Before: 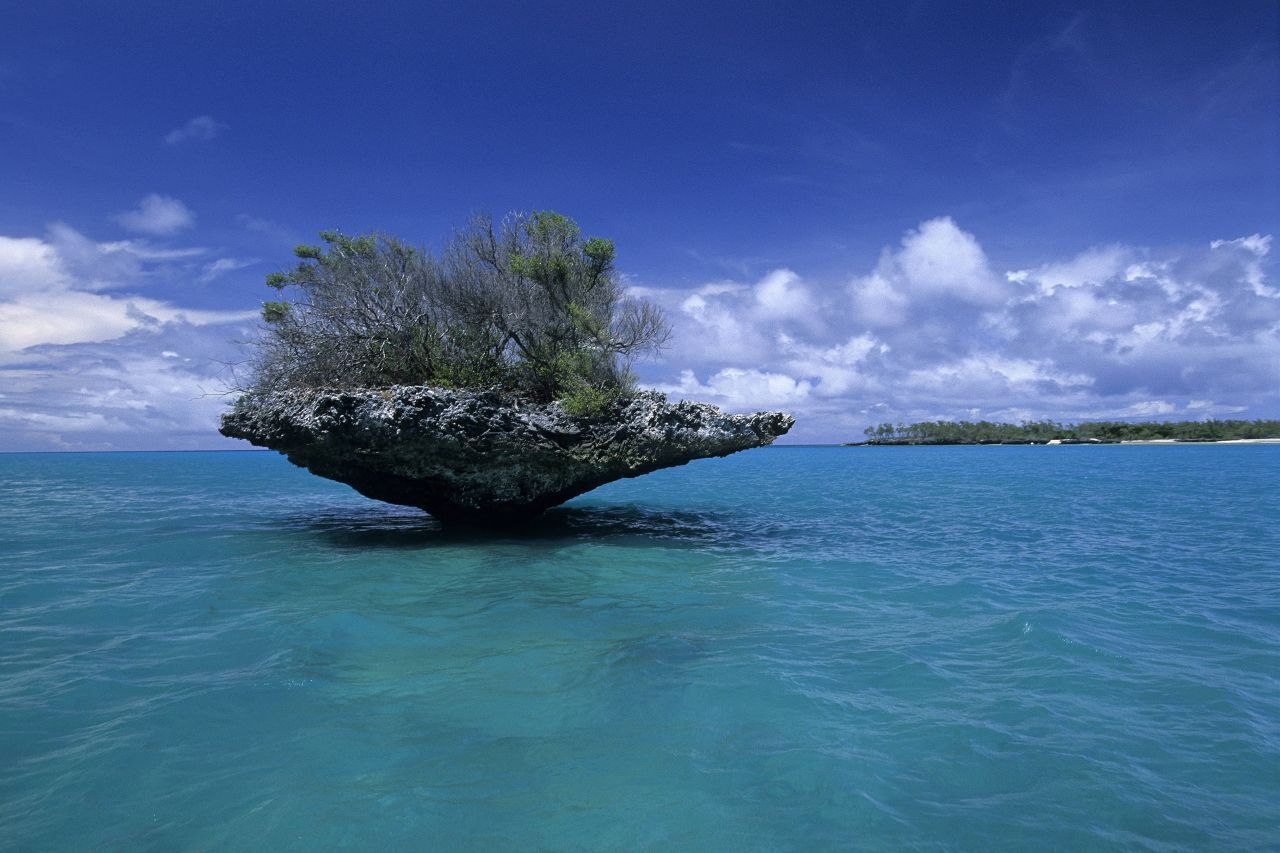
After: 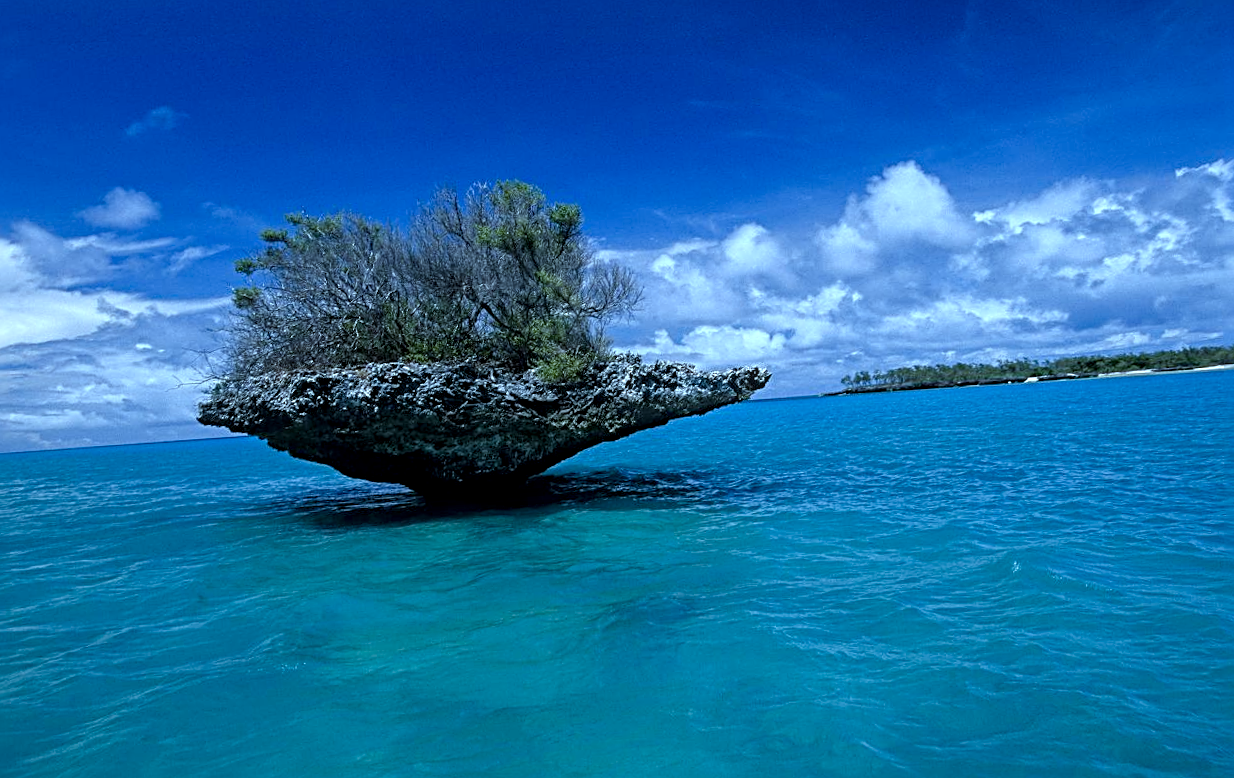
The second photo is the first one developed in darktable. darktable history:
sharpen: radius 4
rotate and perspective: rotation -3.52°, crop left 0.036, crop right 0.964, crop top 0.081, crop bottom 0.919
local contrast: on, module defaults
color balance rgb: perceptual saturation grading › global saturation 20%, perceptual saturation grading › highlights -50%, perceptual saturation grading › shadows 30%
color correction: highlights a* -10.69, highlights b* -19.19
